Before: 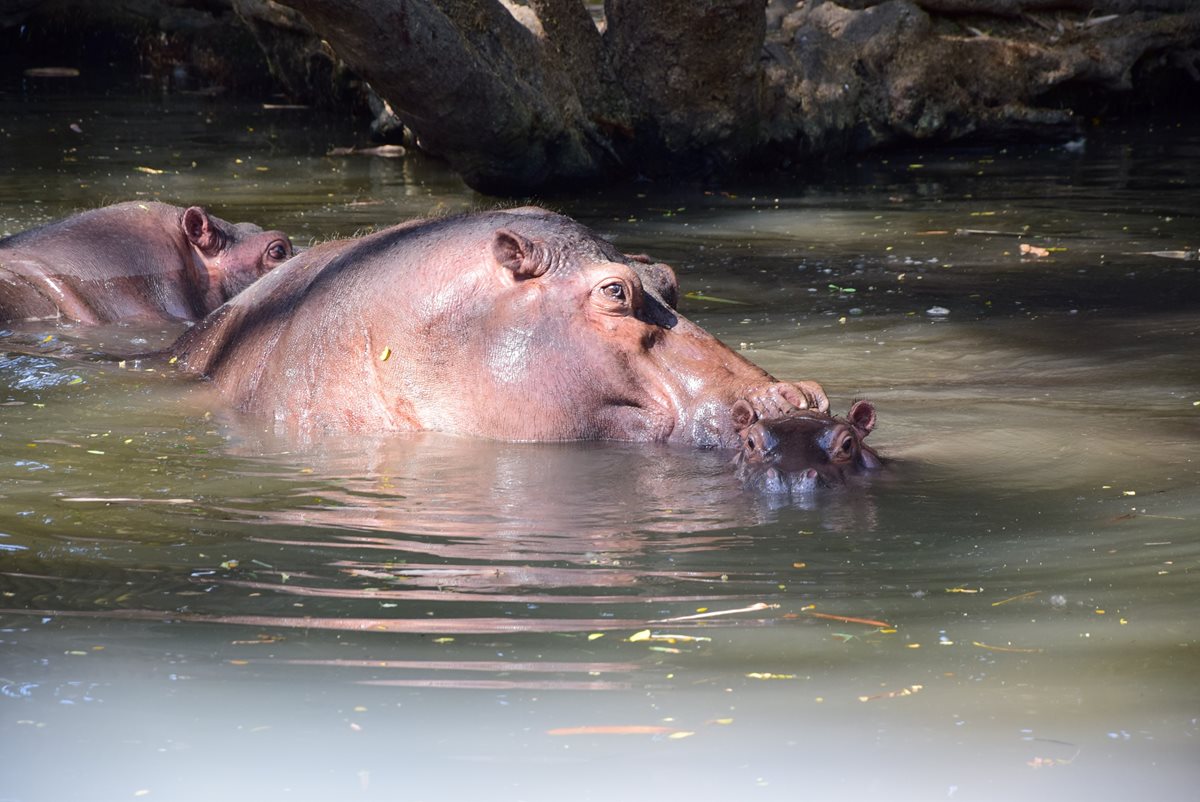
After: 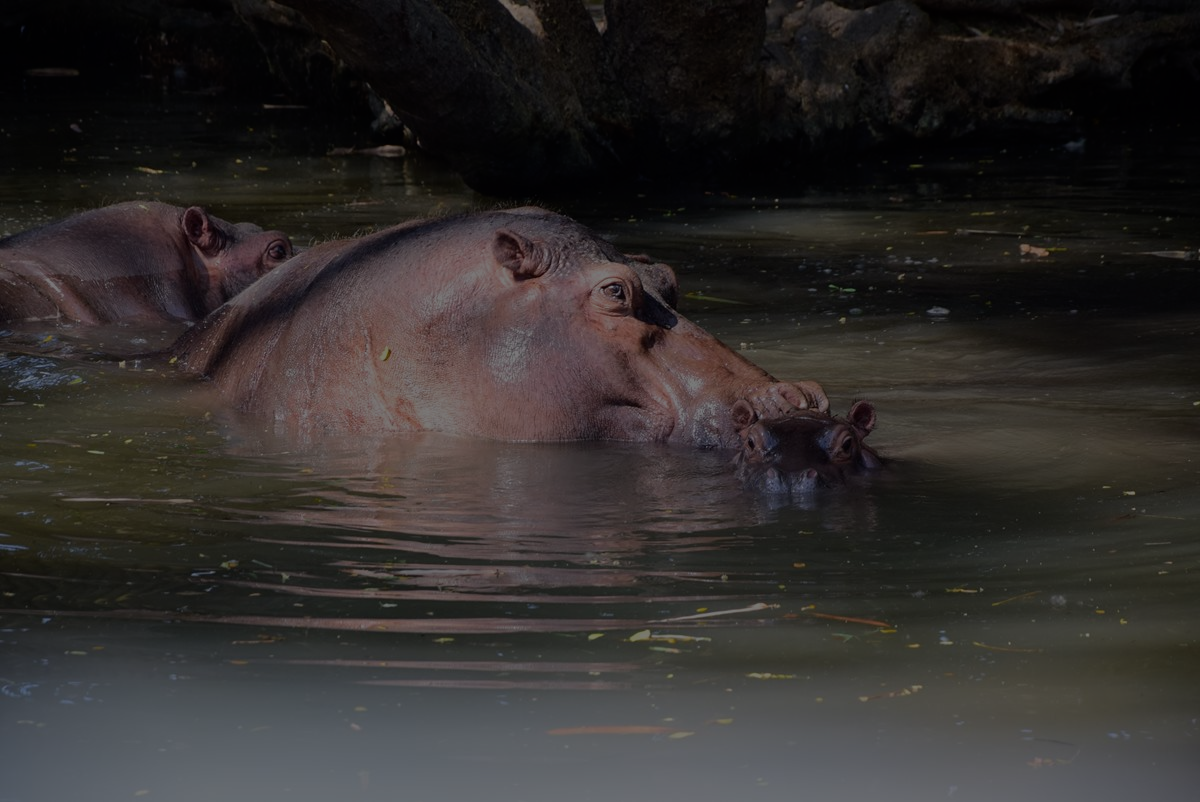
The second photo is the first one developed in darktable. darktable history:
tone equalizer: on, module defaults
exposure: exposure -2.379 EV, compensate exposure bias true, compensate highlight preservation false
